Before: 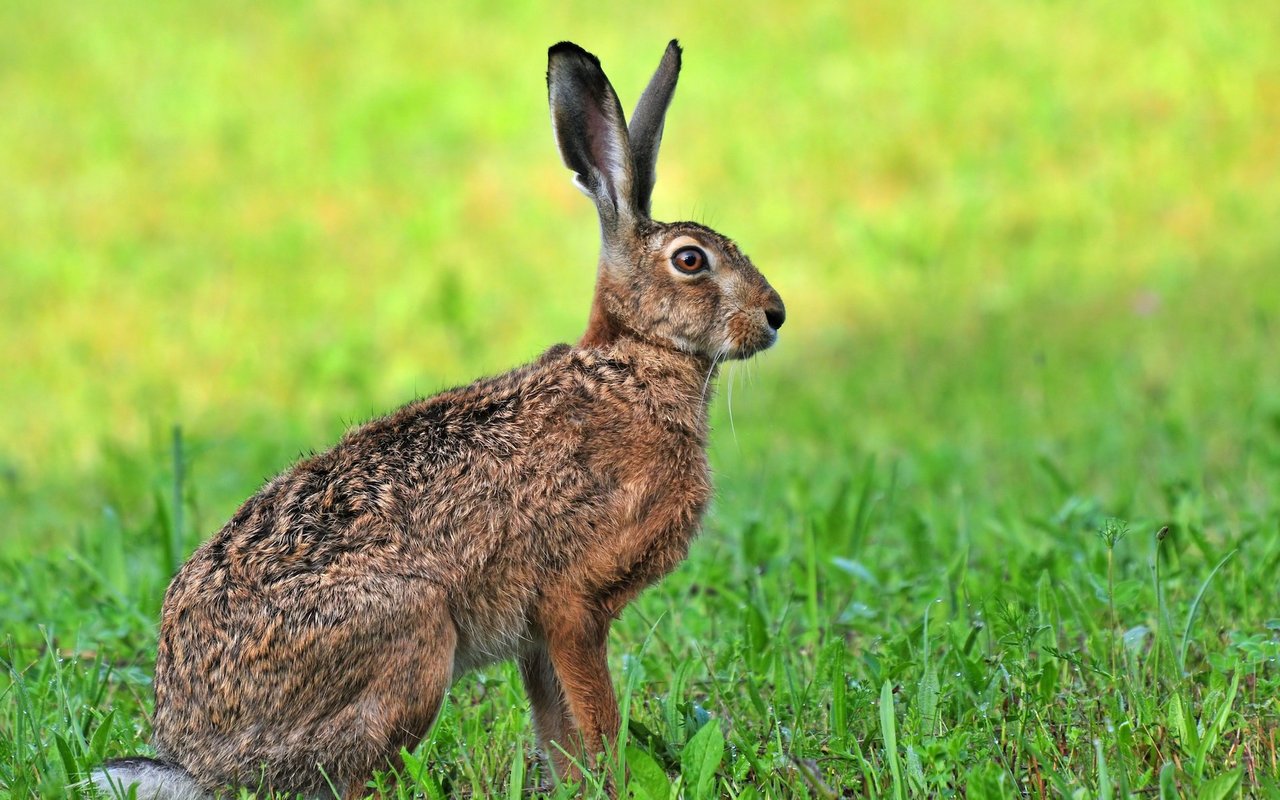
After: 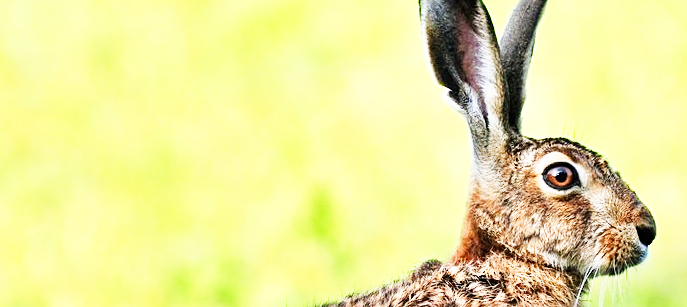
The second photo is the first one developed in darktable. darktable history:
base curve: curves: ch0 [(0, 0) (0.007, 0.004) (0.027, 0.03) (0.046, 0.07) (0.207, 0.54) (0.442, 0.872) (0.673, 0.972) (1, 1)], preserve colors none
crop: left 10.13%, top 10.54%, right 36.187%, bottom 50.983%
sharpen: amount 0.499
